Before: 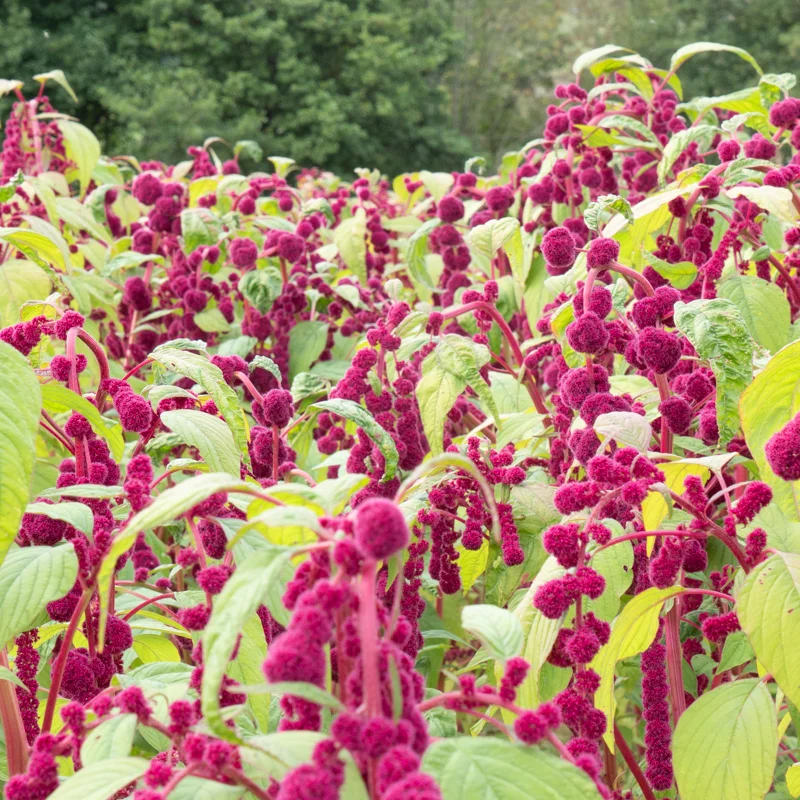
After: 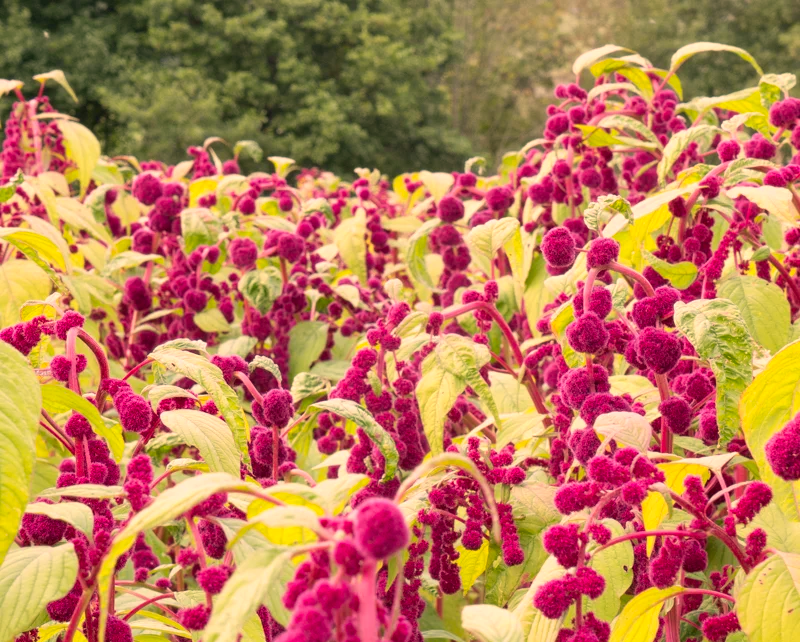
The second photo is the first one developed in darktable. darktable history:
color correction: highlights a* 17.88, highlights b* 18.79
crop: bottom 19.644%
